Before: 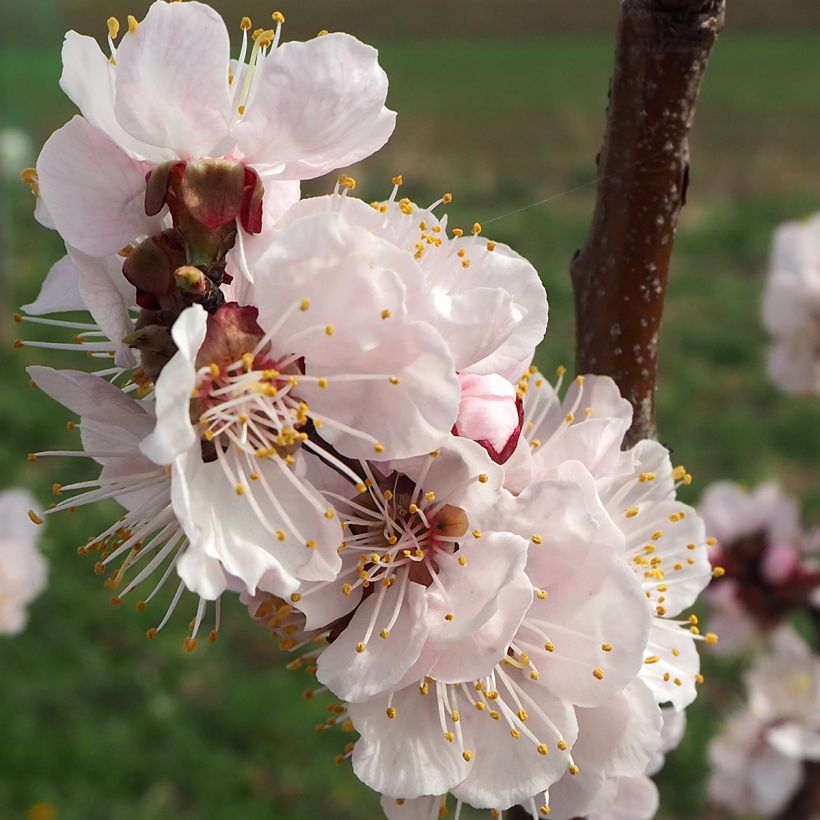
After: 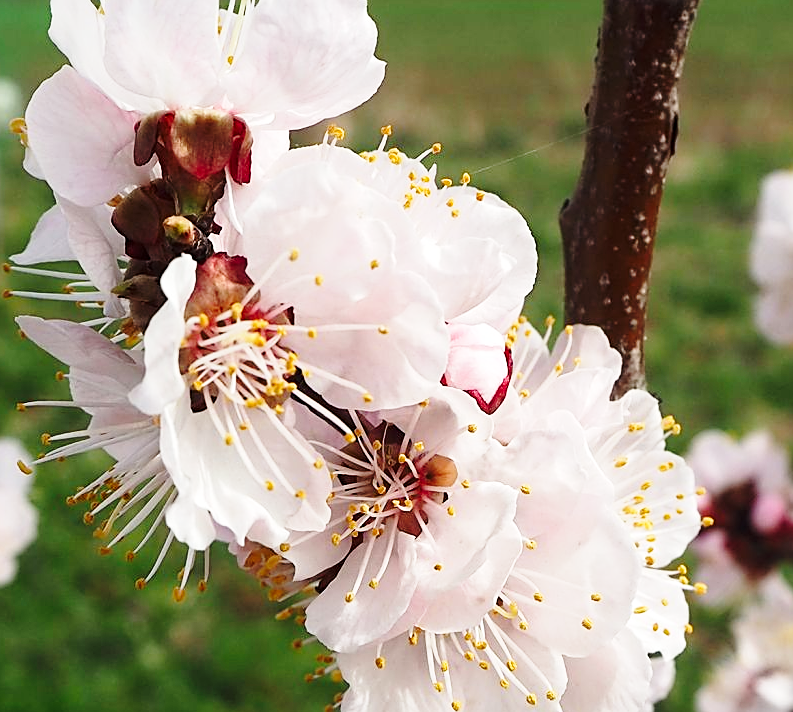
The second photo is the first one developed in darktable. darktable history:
base curve: curves: ch0 [(0, 0) (0.028, 0.03) (0.121, 0.232) (0.46, 0.748) (0.859, 0.968) (1, 1)], preserve colors none
crop: left 1.434%, top 6.153%, right 1.753%, bottom 6.957%
sharpen: on, module defaults
